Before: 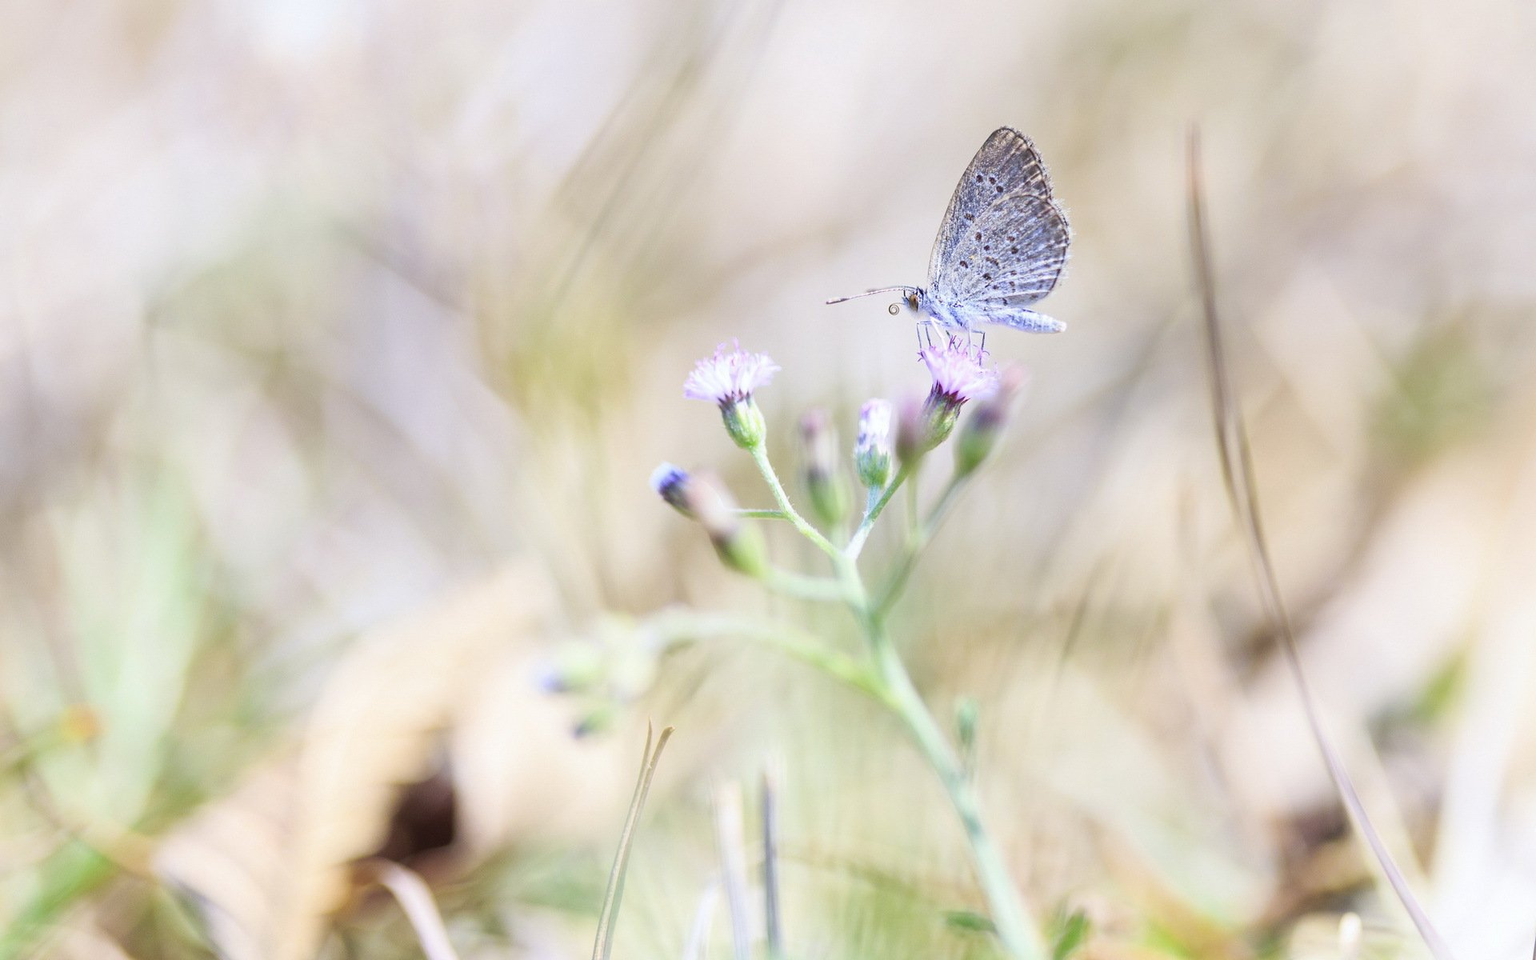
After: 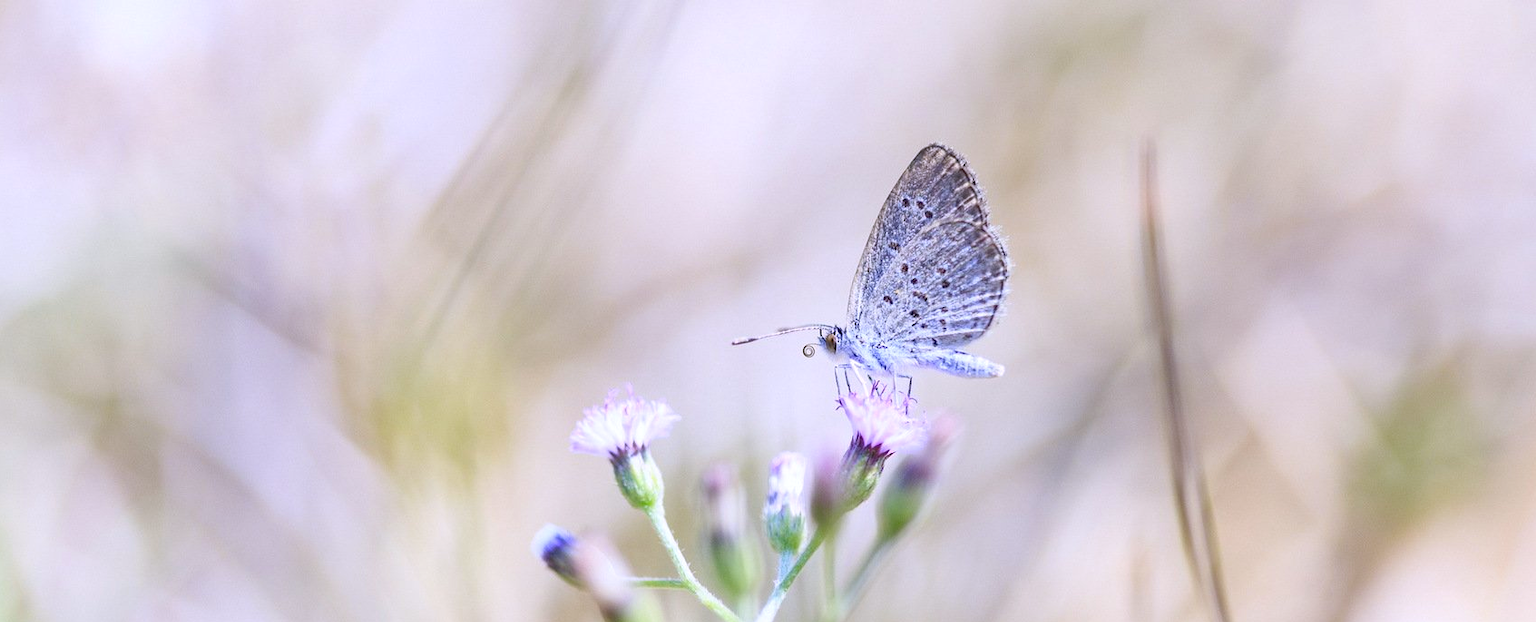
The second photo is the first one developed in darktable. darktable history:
crop and rotate: left 11.812%, bottom 42.776%
haze removal: compatibility mode true, adaptive false
white balance: red 1.004, blue 1.096
